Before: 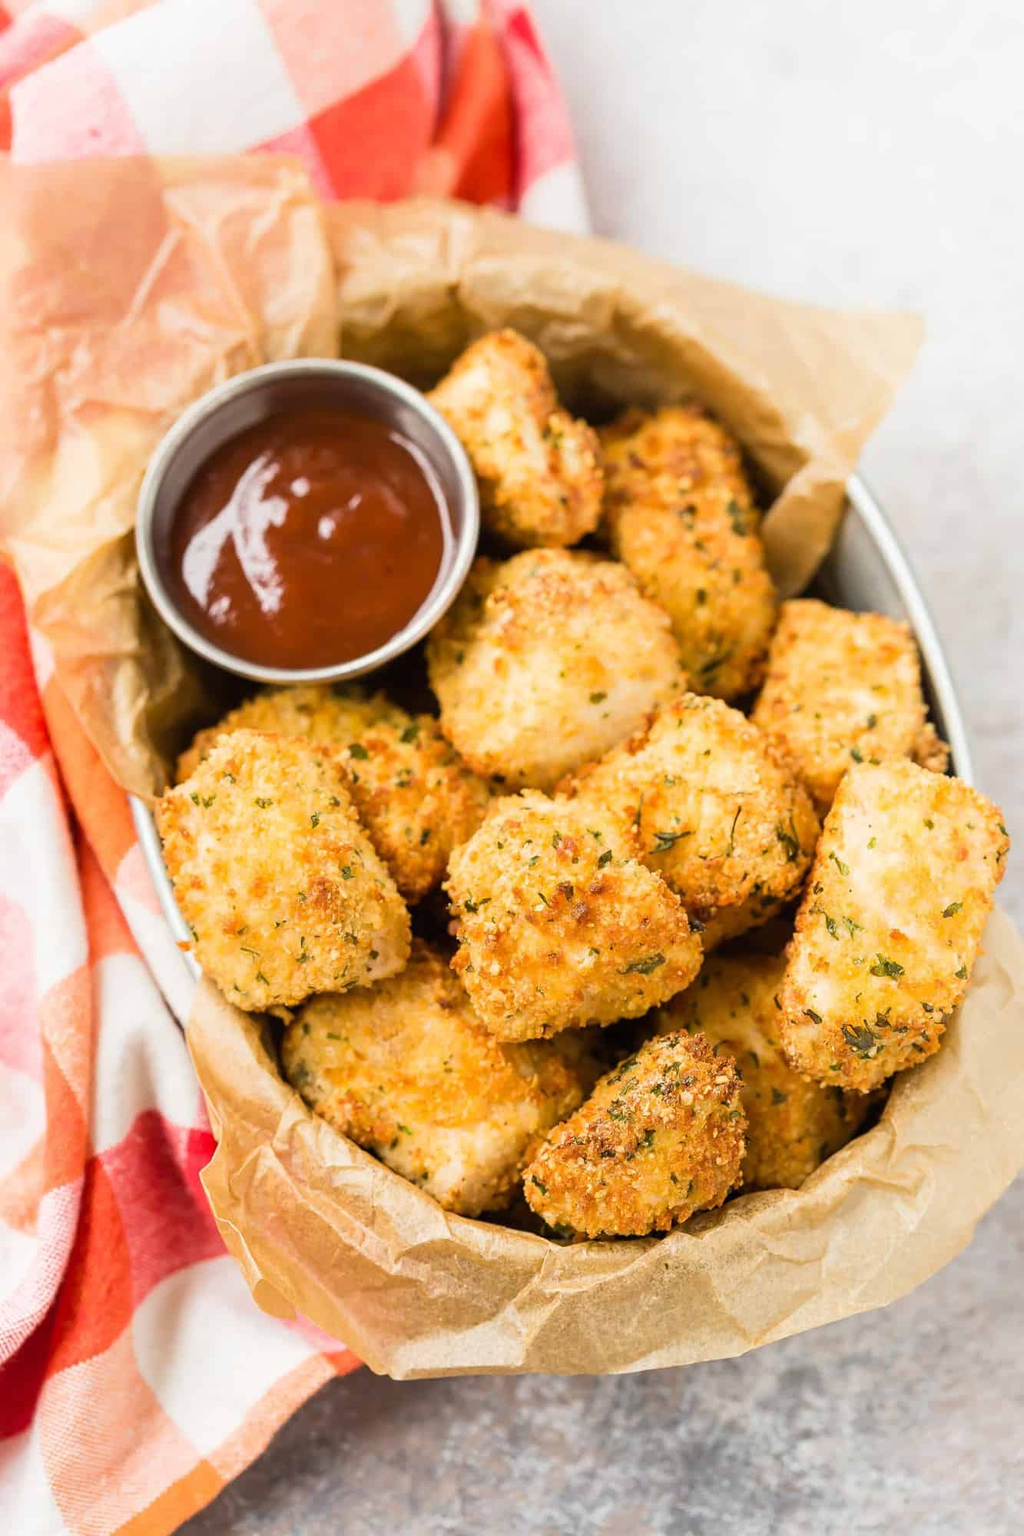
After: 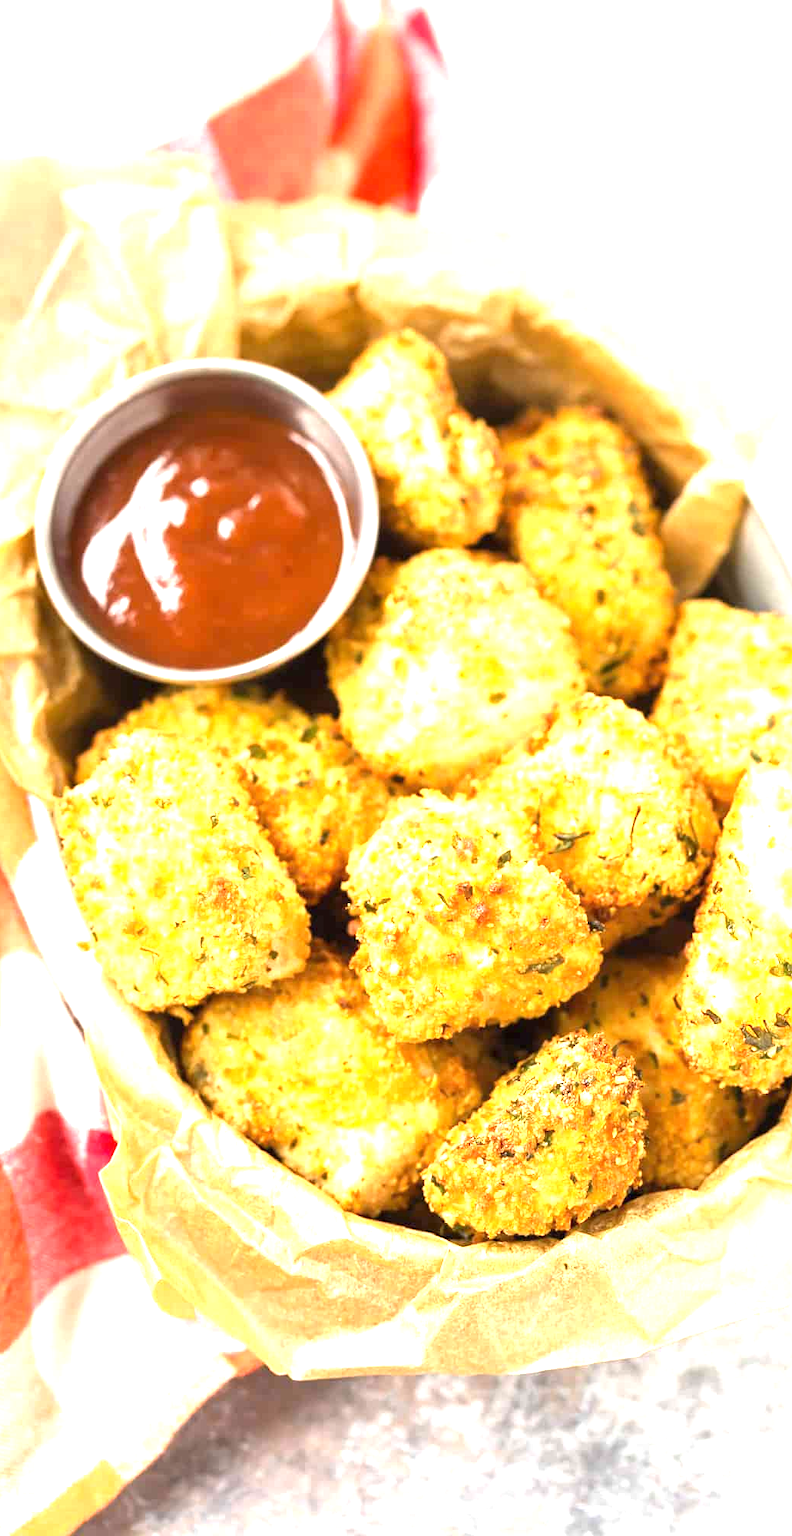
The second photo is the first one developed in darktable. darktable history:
crop: left 9.88%, right 12.664%
exposure: black level correction 0, exposure 1.35 EV, compensate exposure bias true, compensate highlight preservation false
